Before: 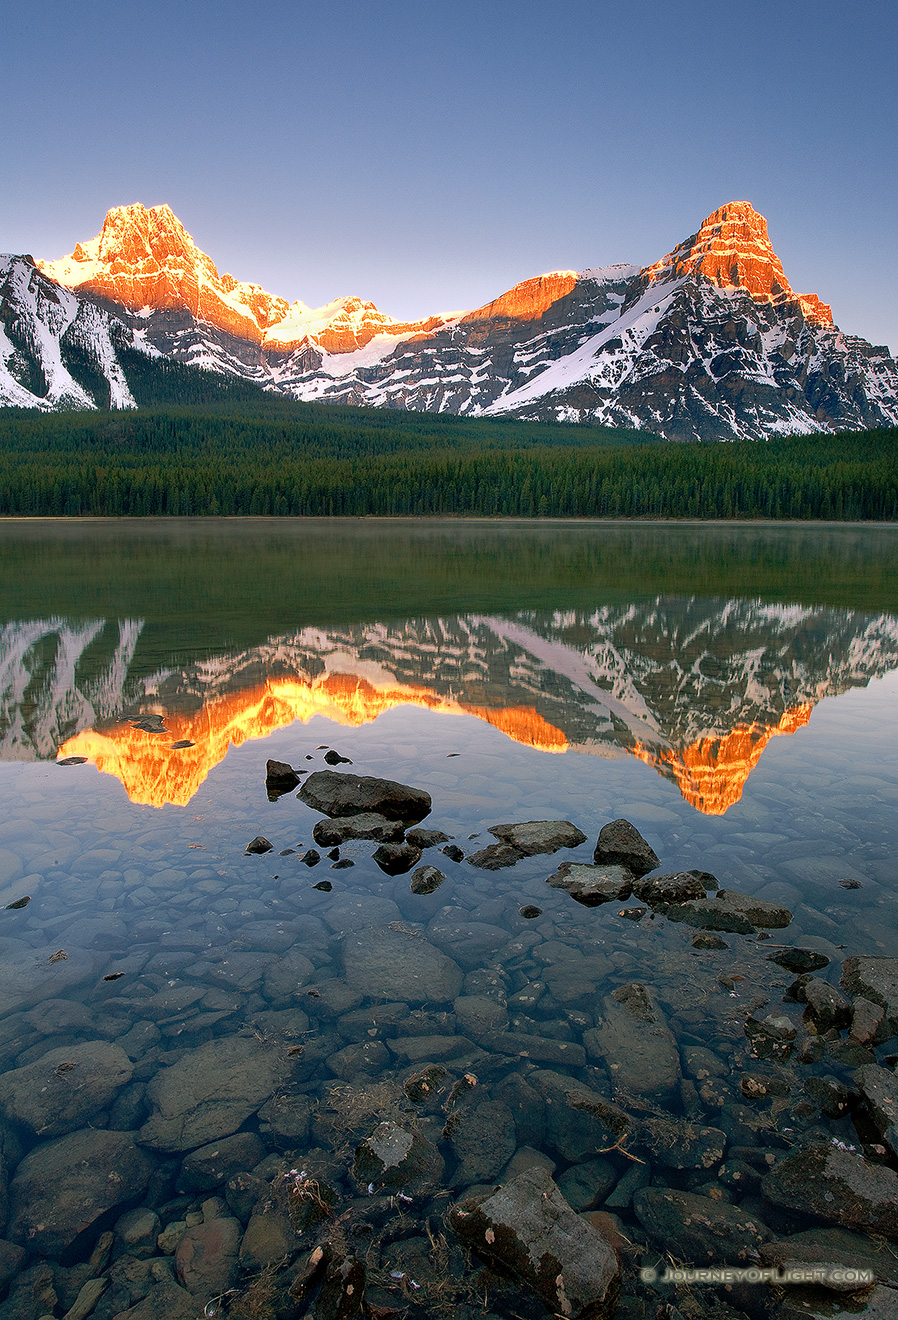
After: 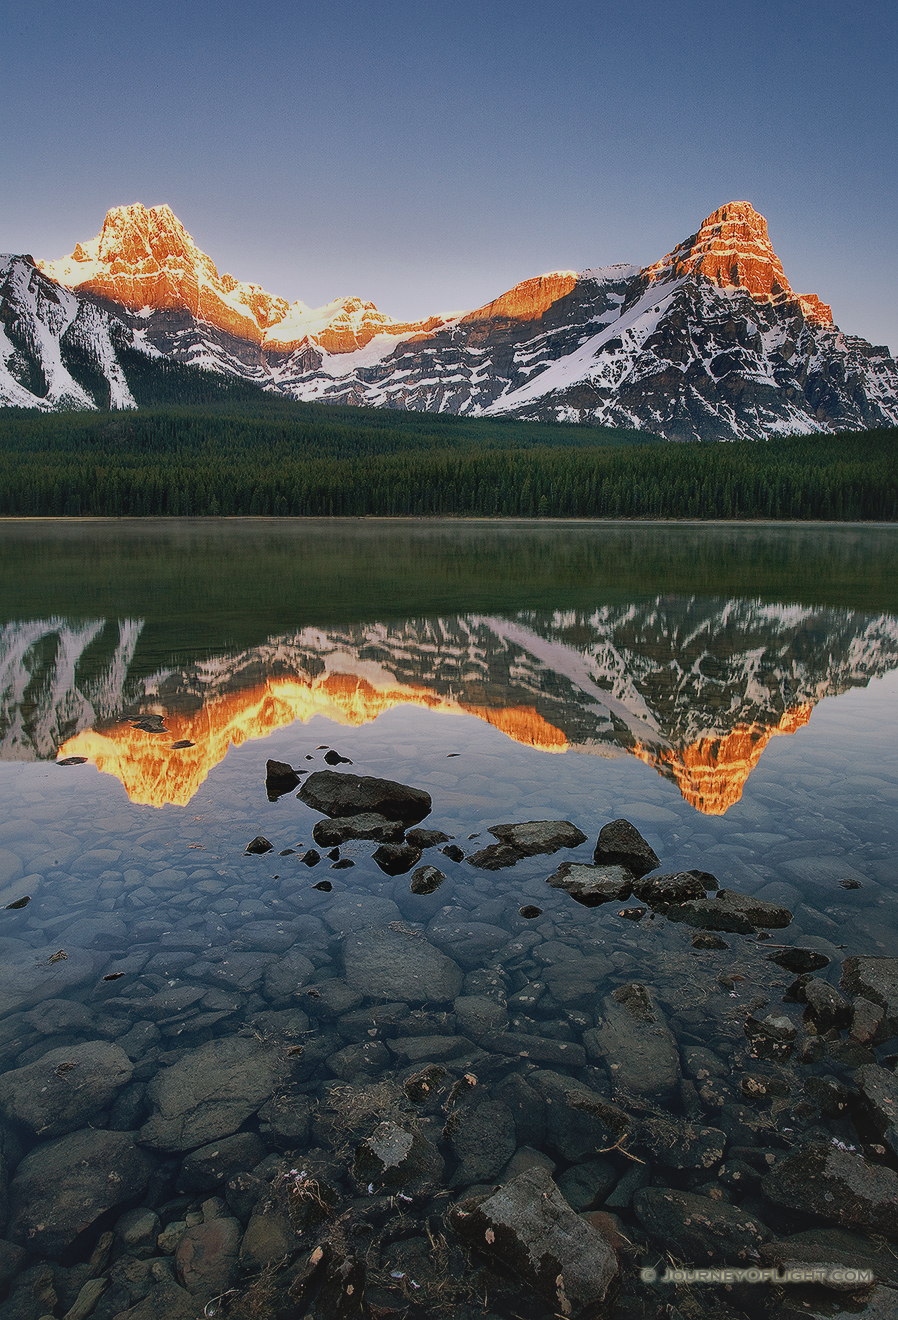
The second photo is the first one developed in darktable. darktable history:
contrast brightness saturation: contrast 0.07
local contrast: mode bilateral grid, contrast 20, coarseness 50, detail 150%, midtone range 0.2
exposure: black level correction -0.041, exposure 0.064 EV, compensate highlight preservation false
filmic rgb: middle gray luminance 29%, black relative exposure -10.3 EV, white relative exposure 5.5 EV, threshold 6 EV, target black luminance 0%, hardness 3.95, latitude 2.04%, contrast 1.132, highlights saturation mix 5%, shadows ↔ highlights balance 15.11%, preserve chrominance no, color science v3 (2019), use custom middle-gray values true, iterations of high-quality reconstruction 0, enable highlight reconstruction true
